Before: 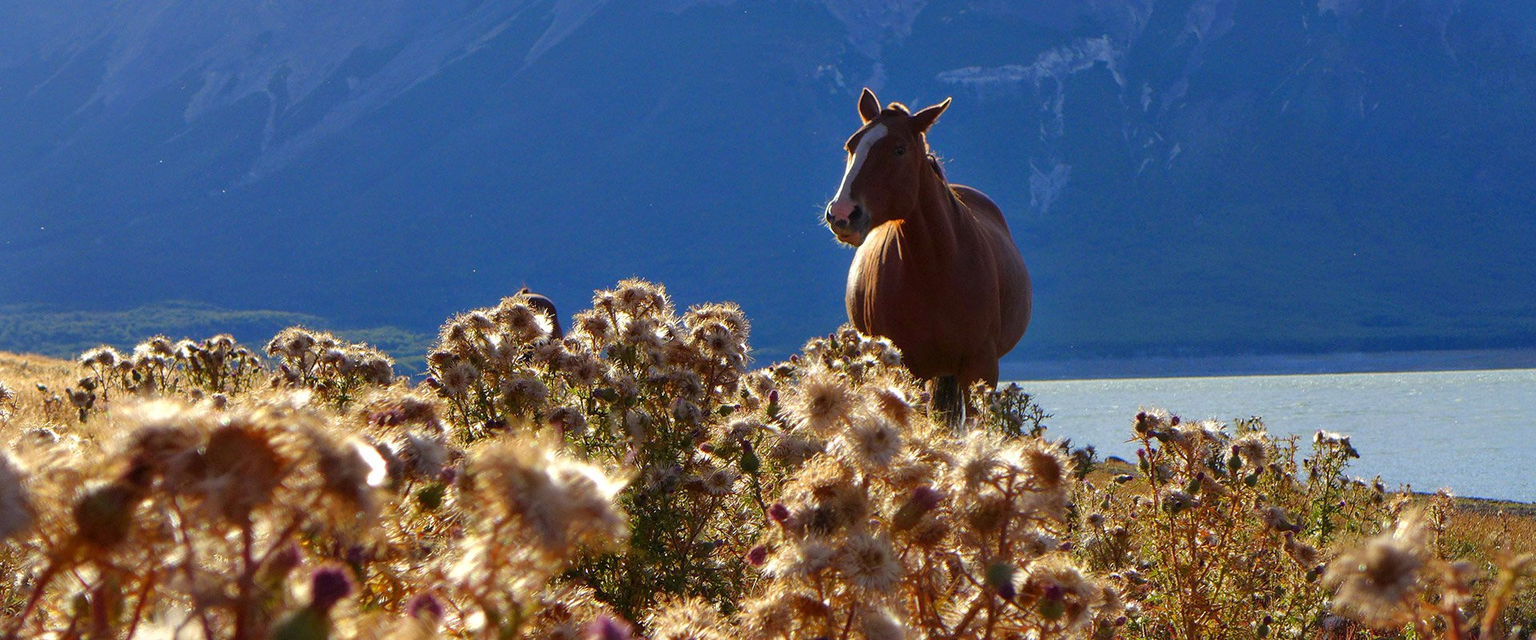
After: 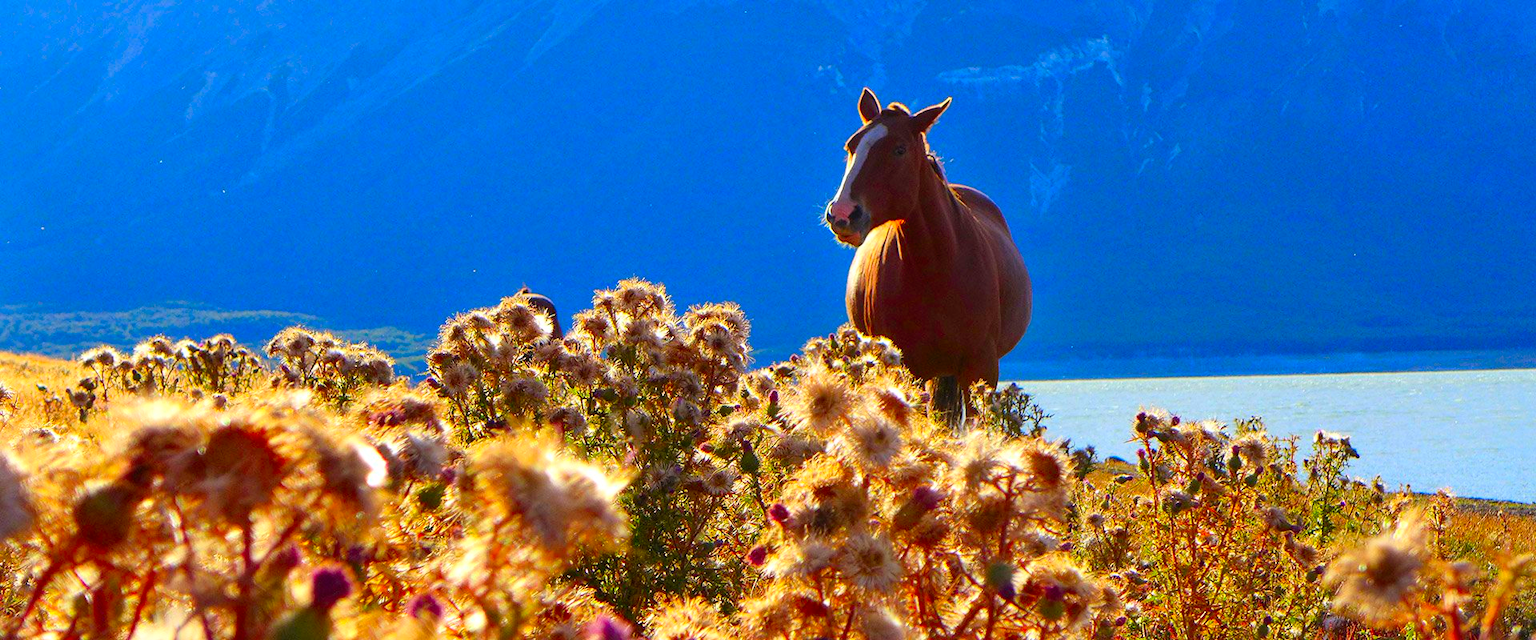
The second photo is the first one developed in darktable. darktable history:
contrast brightness saturation: contrast 0.204, brightness 0.192, saturation 0.815
